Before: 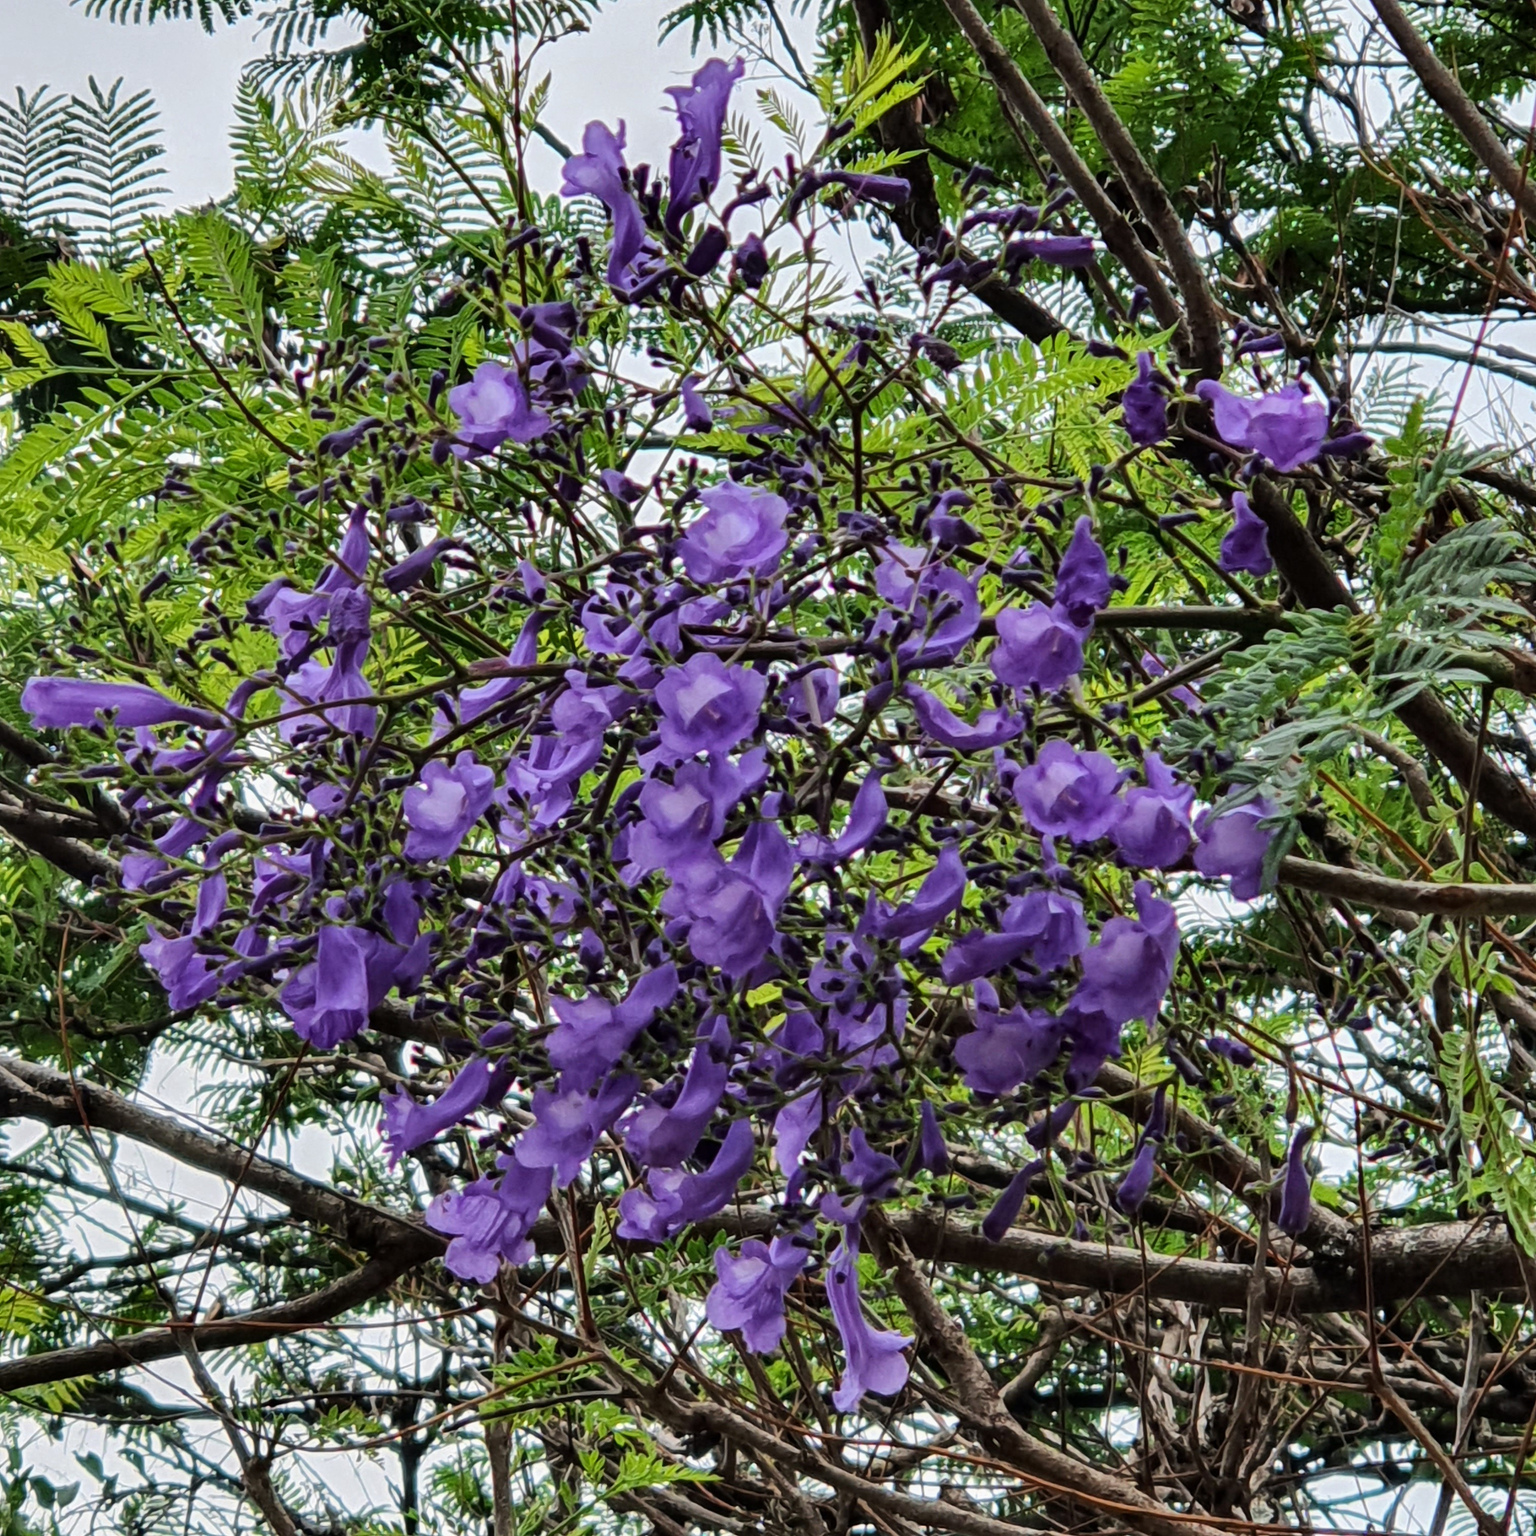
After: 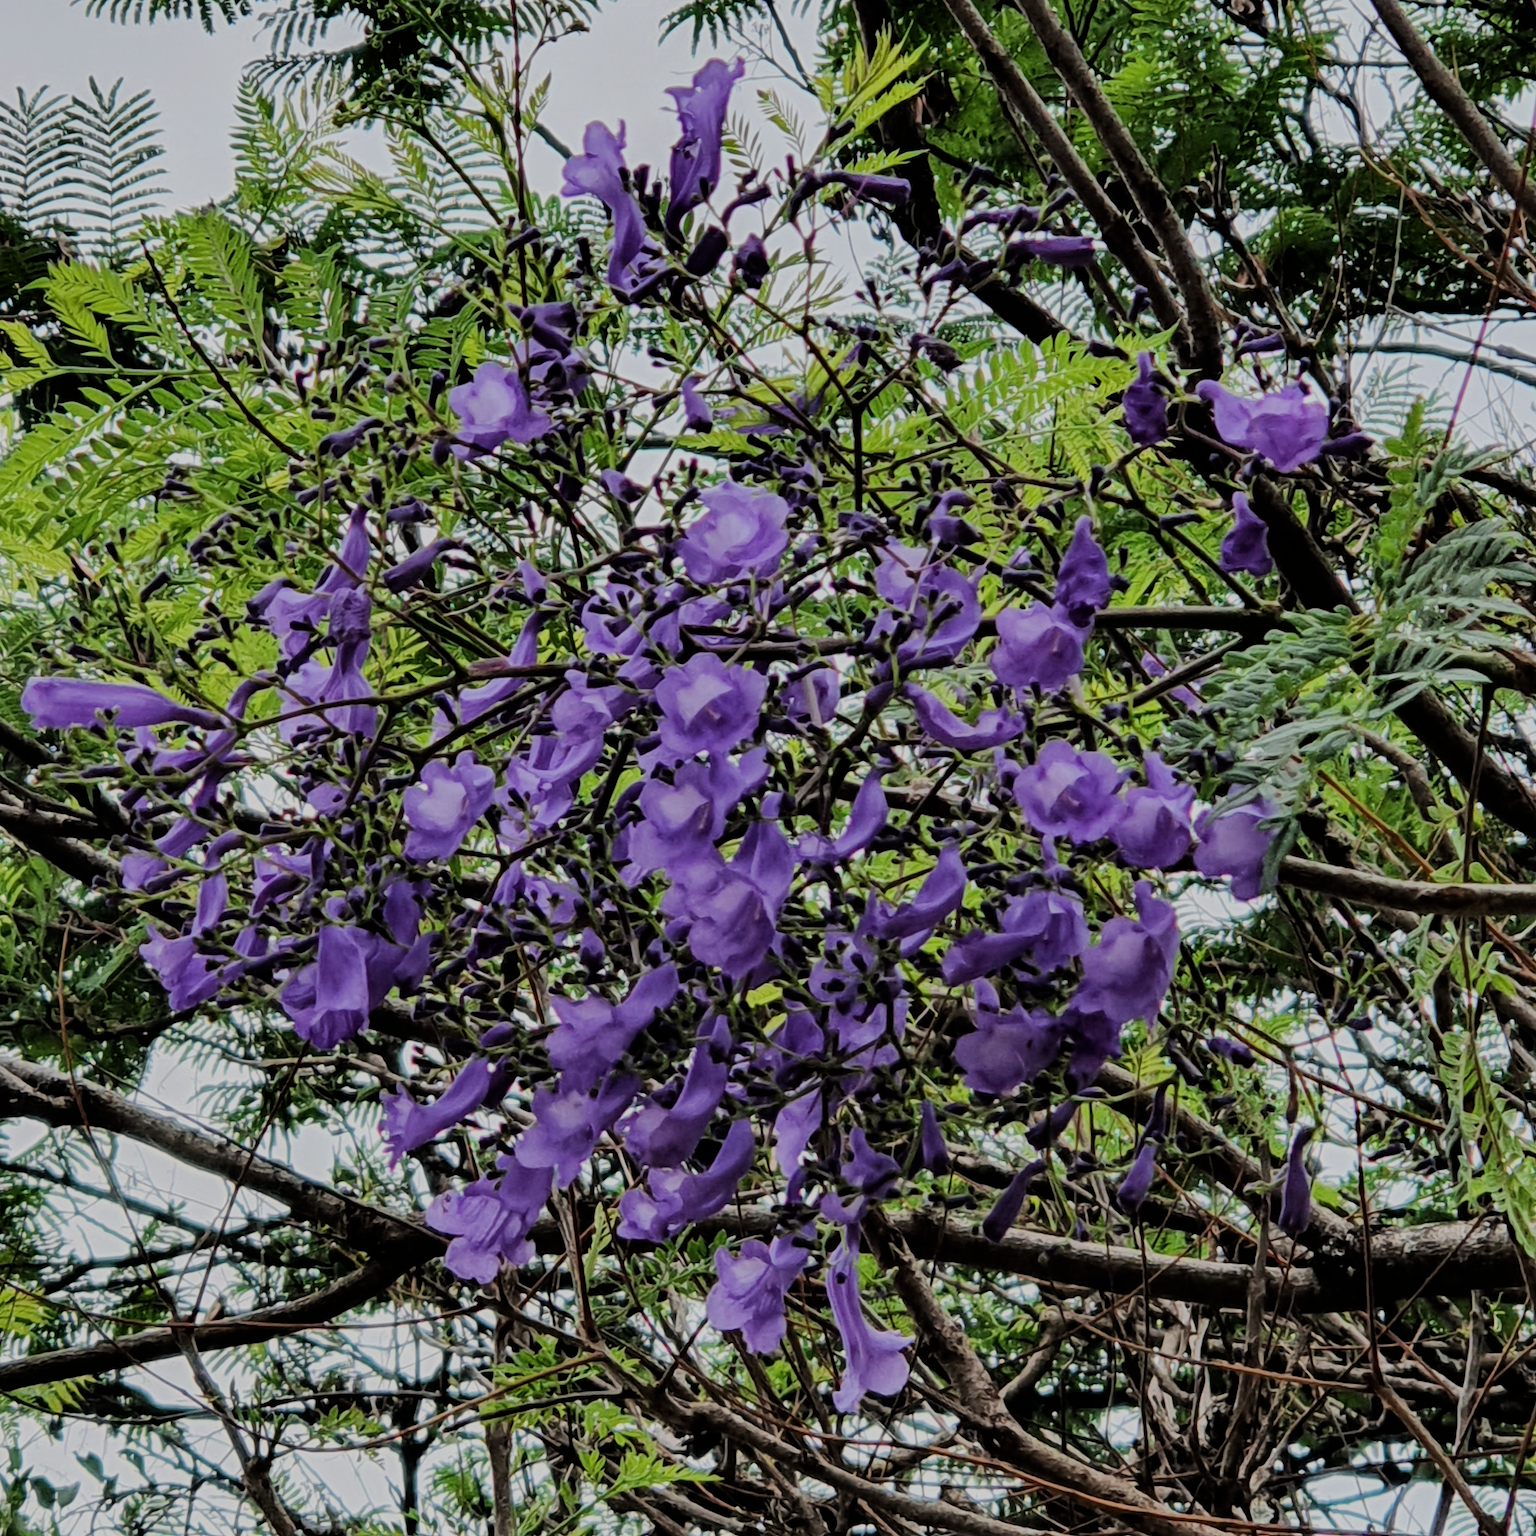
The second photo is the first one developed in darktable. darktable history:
filmic rgb: black relative exposure -6.98 EV, white relative exposure 5.63 EV, hardness 2.86
contrast brightness saturation: saturation -0.04
